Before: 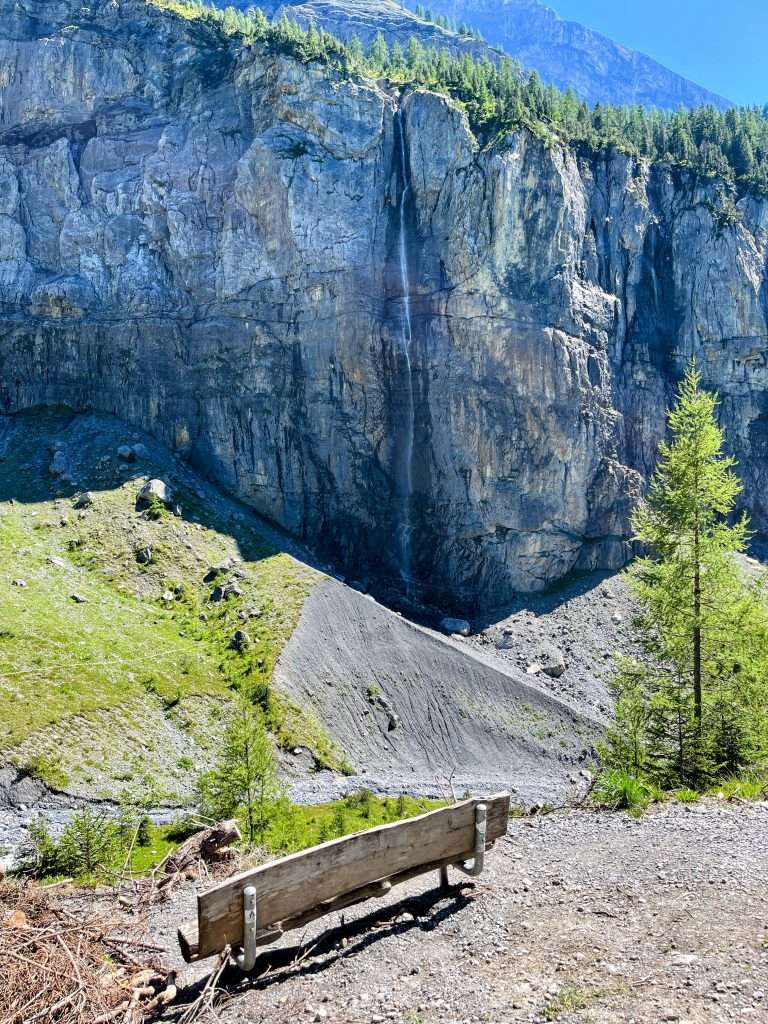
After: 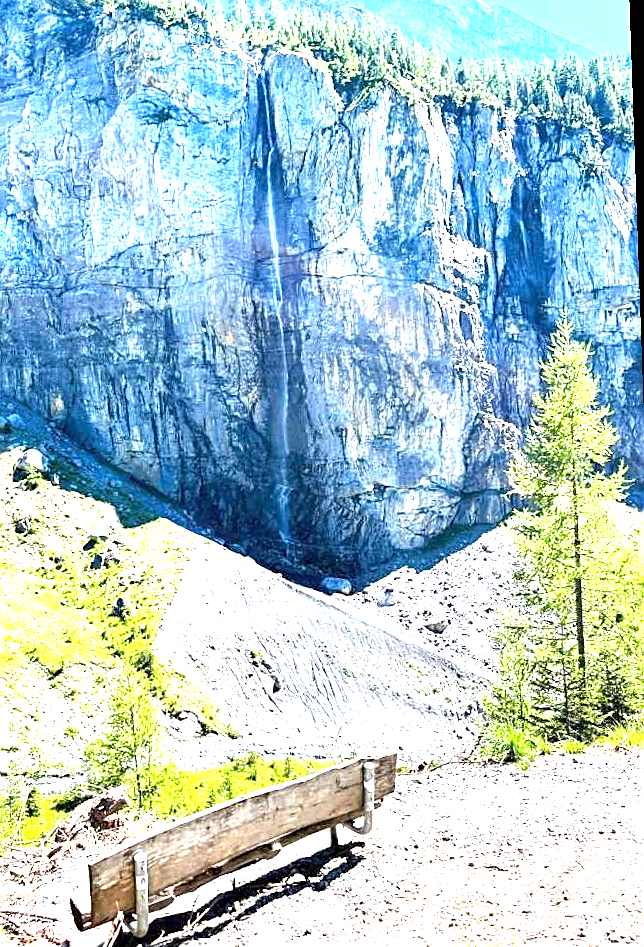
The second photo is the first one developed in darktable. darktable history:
crop: left 16.145%
sharpen: on, module defaults
rotate and perspective: rotation -2°, crop left 0.022, crop right 0.978, crop top 0.049, crop bottom 0.951
exposure: exposure 2.003 EV, compensate highlight preservation false
